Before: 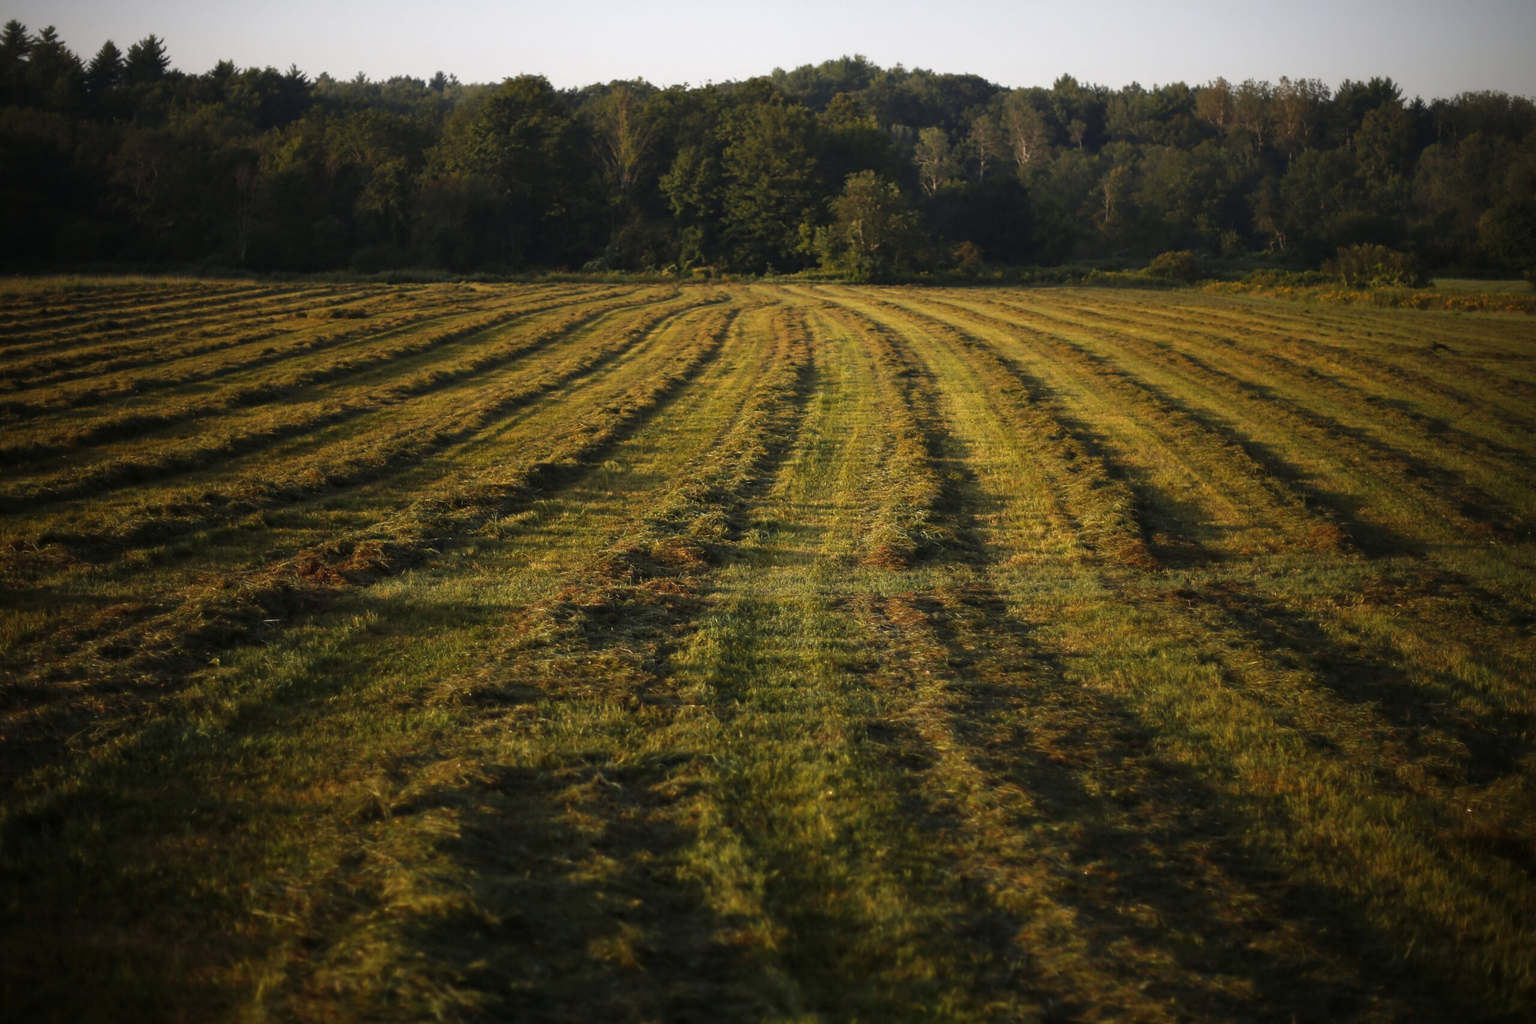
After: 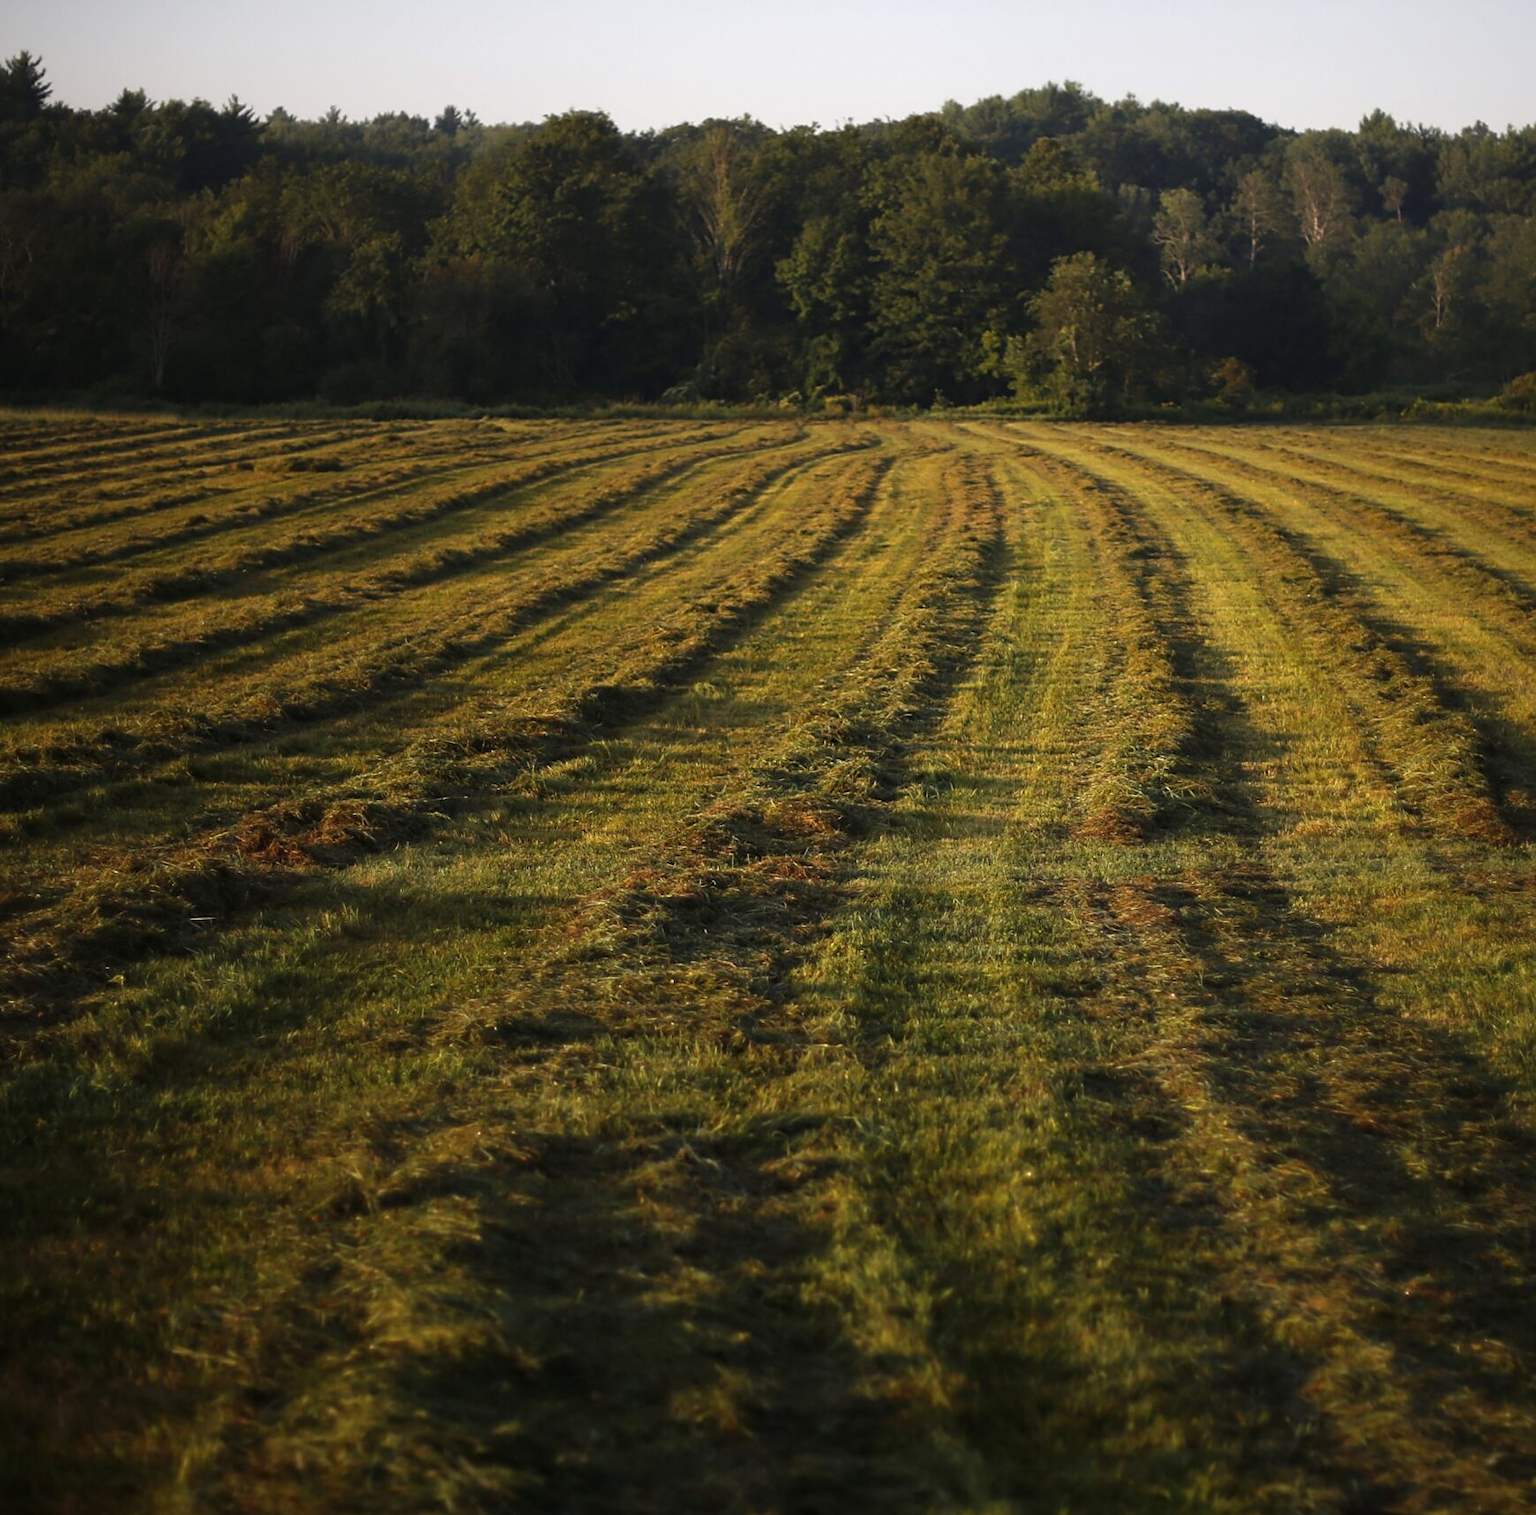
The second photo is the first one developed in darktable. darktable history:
sharpen: amount 0.206
crop and rotate: left 8.836%, right 23.61%
